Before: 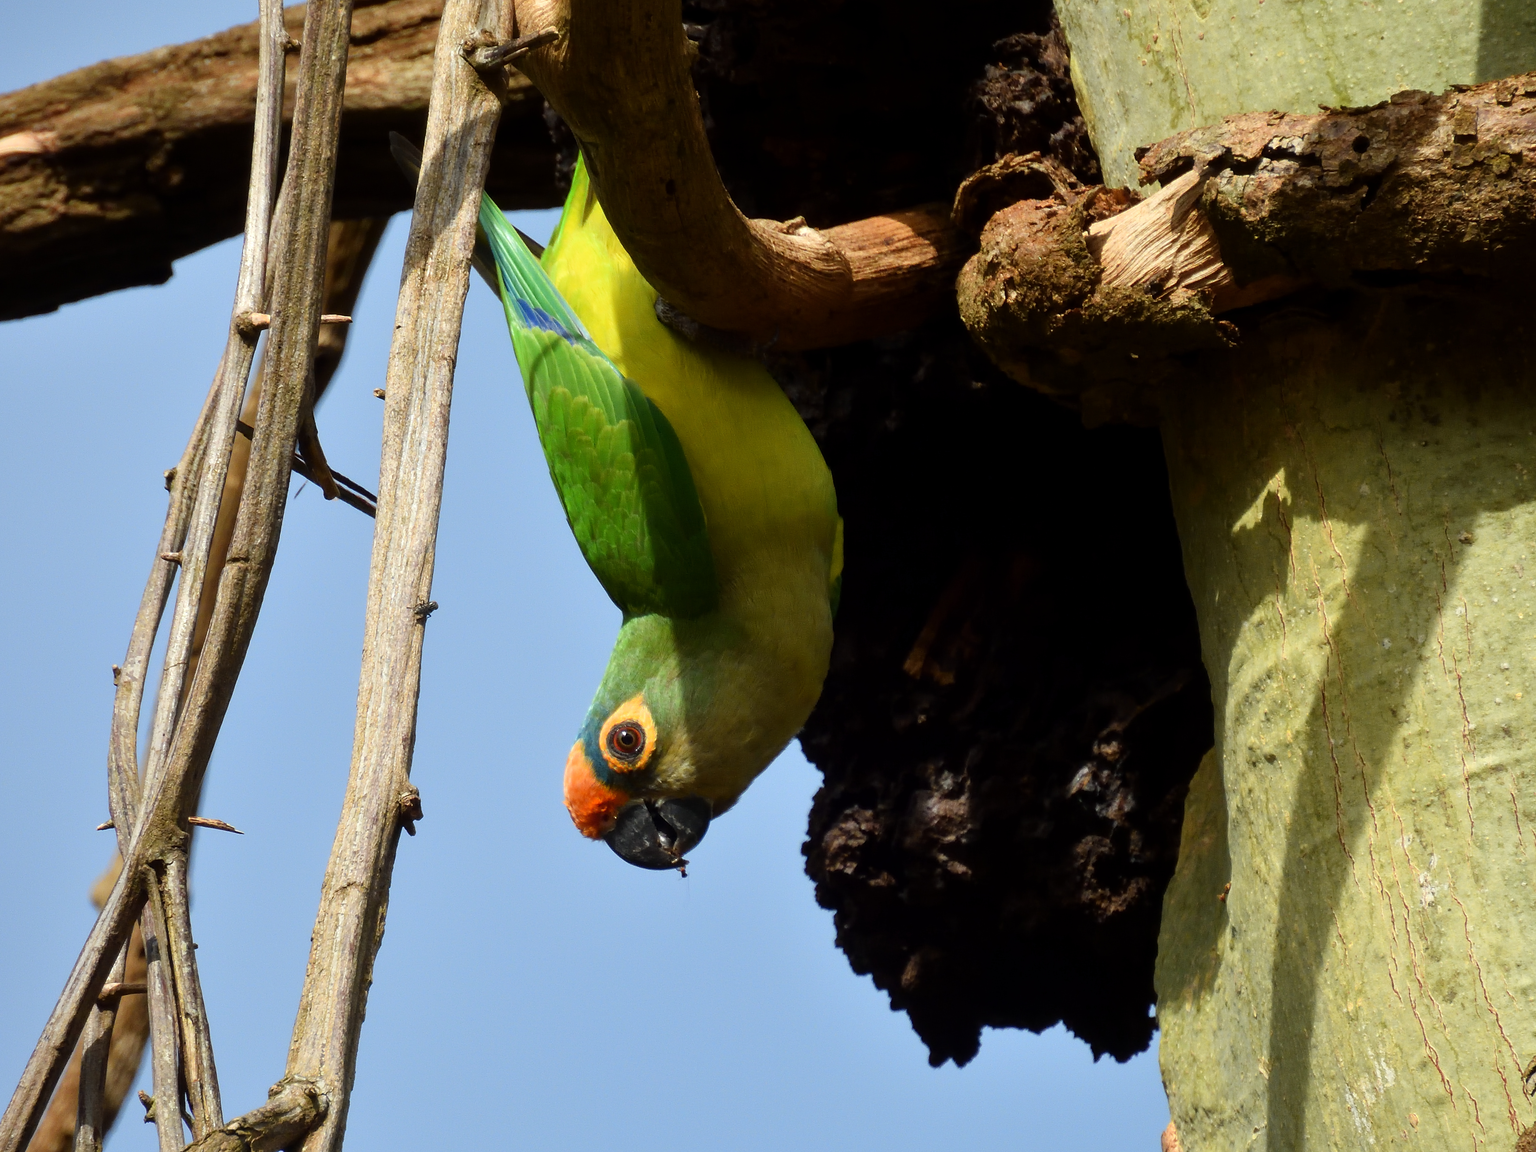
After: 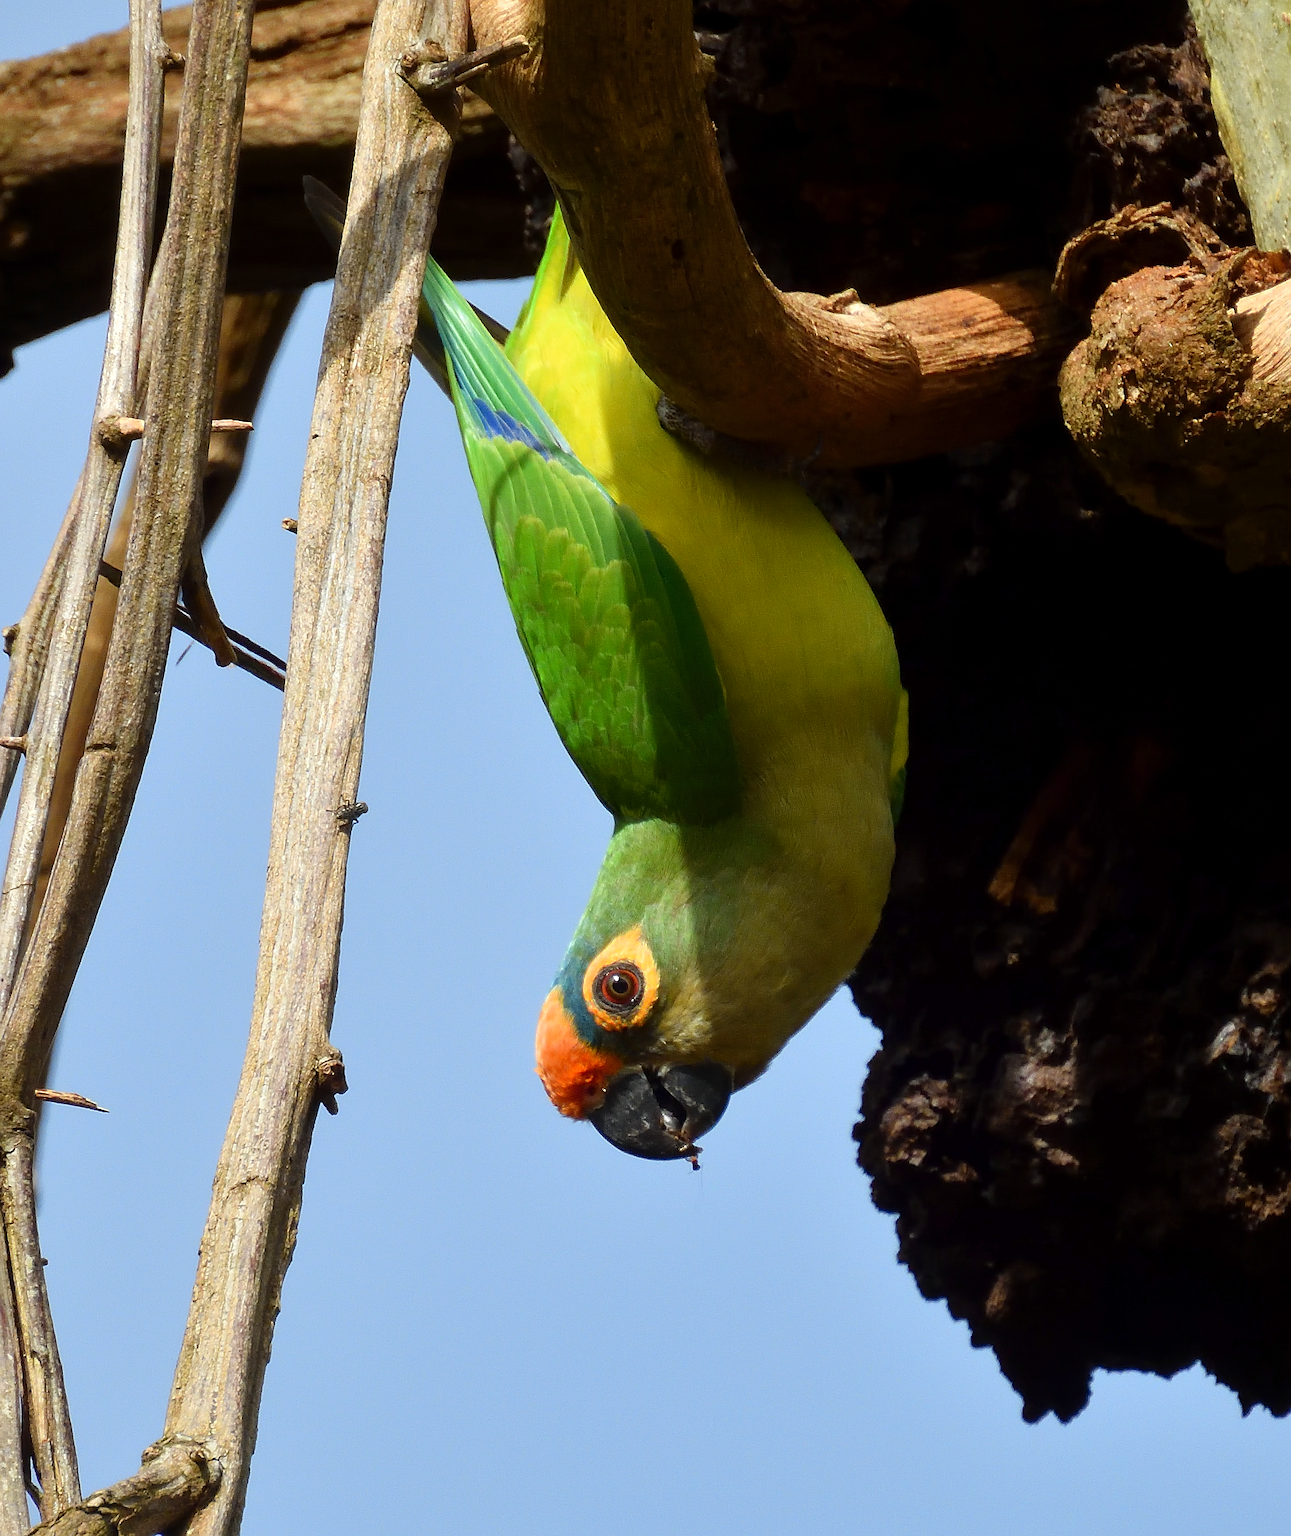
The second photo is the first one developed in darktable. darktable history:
sharpen: on, module defaults
levels: levels [0, 0.478, 1]
crop: left 10.569%, right 26.351%
